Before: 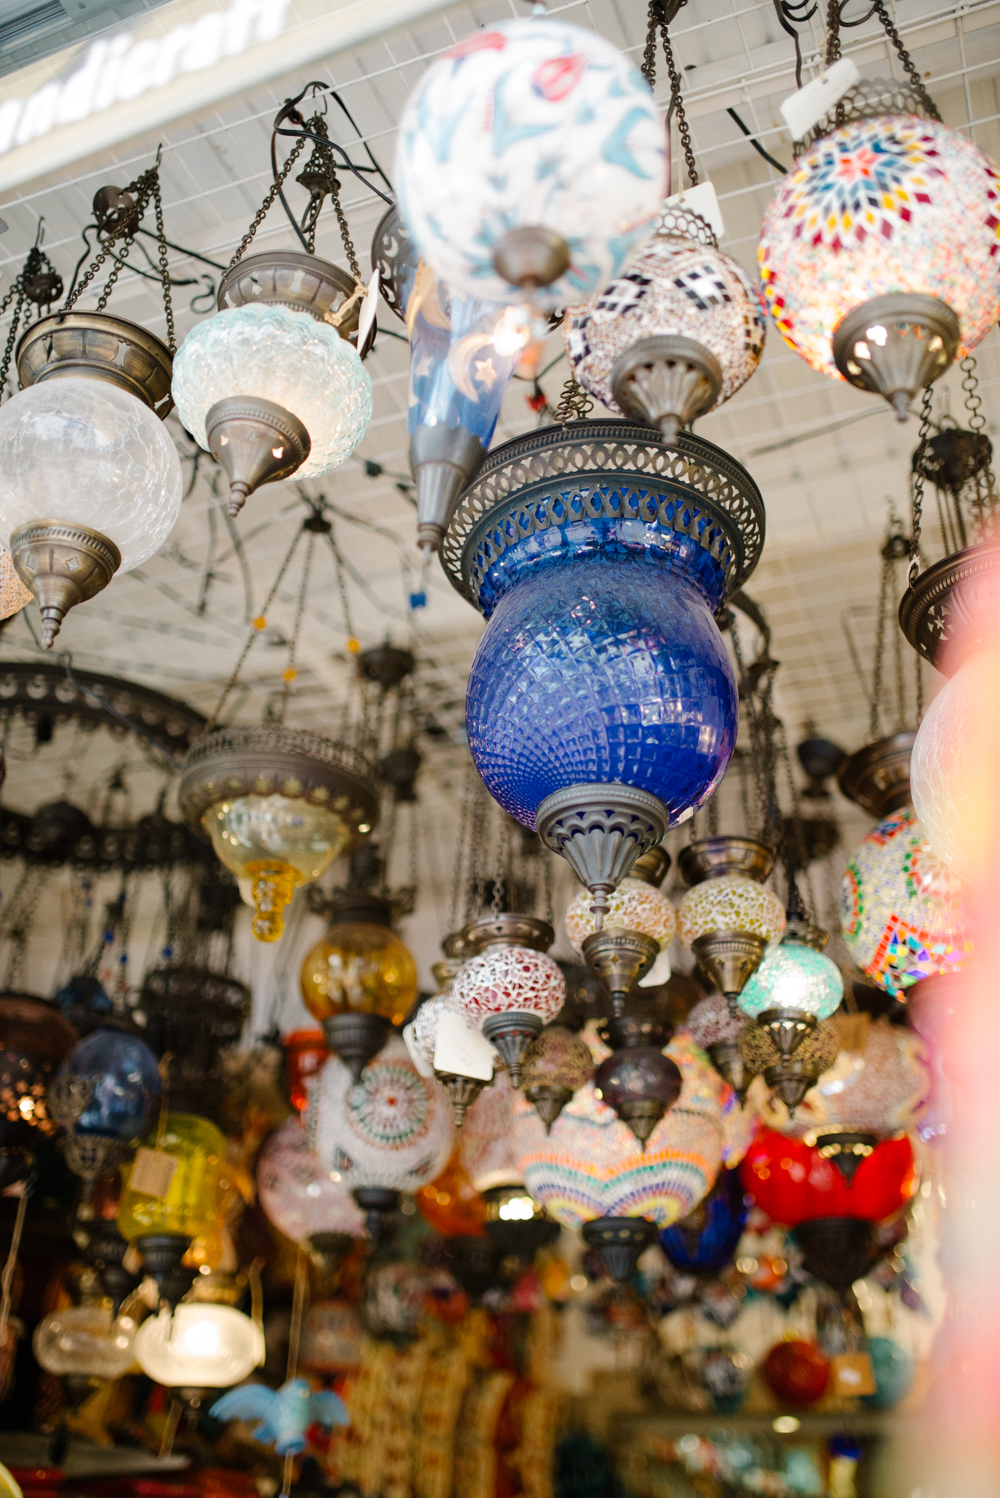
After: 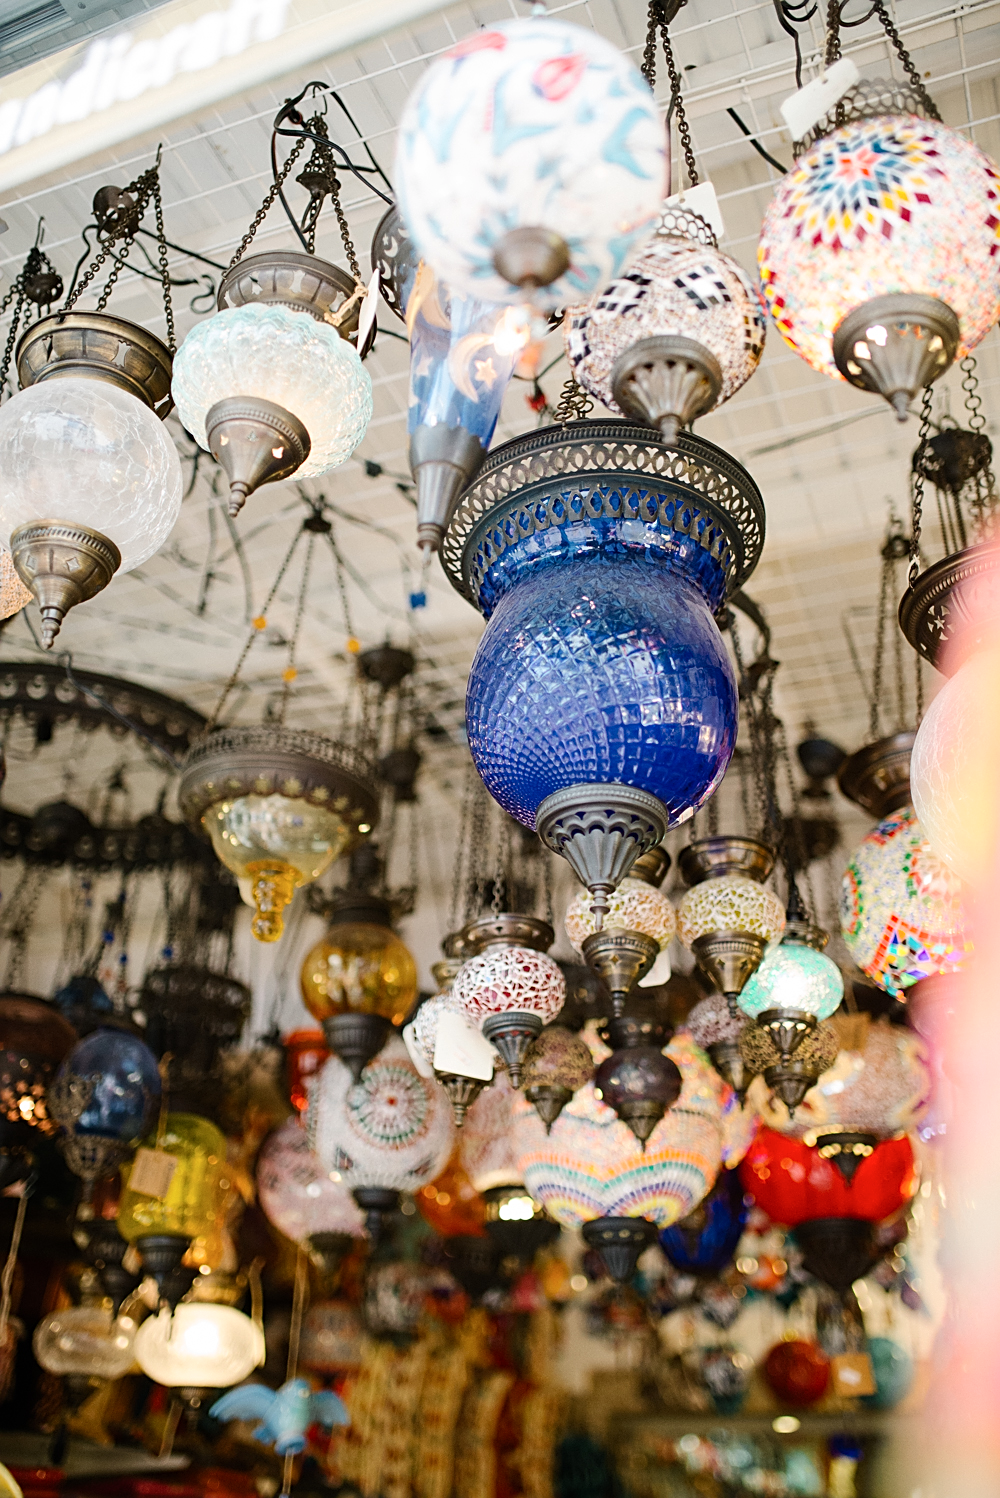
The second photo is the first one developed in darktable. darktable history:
exposure: compensate exposure bias true, compensate highlight preservation false
contrast brightness saturation: contrast 0.15, brightness 0.05
sharpen: on, module defaults
